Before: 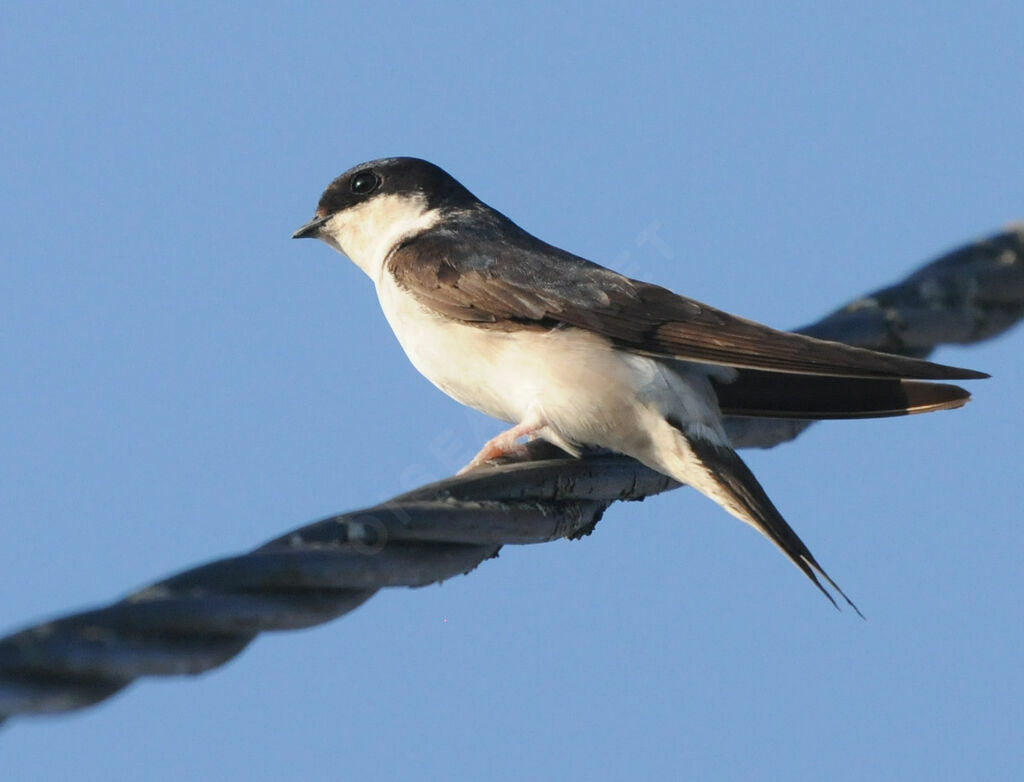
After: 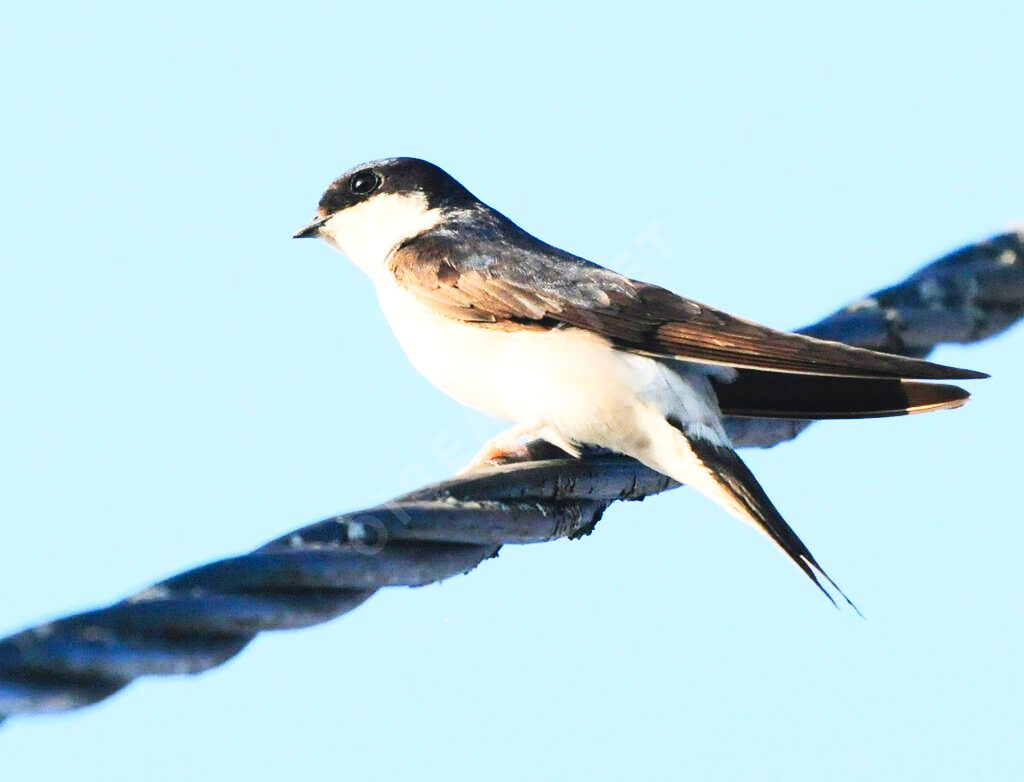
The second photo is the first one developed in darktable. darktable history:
base curve: curves: ch0 [(0, 0.003) (0.001, 0.002) (0.006, 0.004) (0.02, 0.022) (0.048, 0.086) (0.094, 0.234) (0.162, 0.431) (0.258, 0.629) (0.385, 0.8) (0.548, 0.918) (0.751, 0.988) (1, 1)], preserve colors none
contrast brightness saturation: contrast 0.202, brightness 0.16, saturation 0.226
